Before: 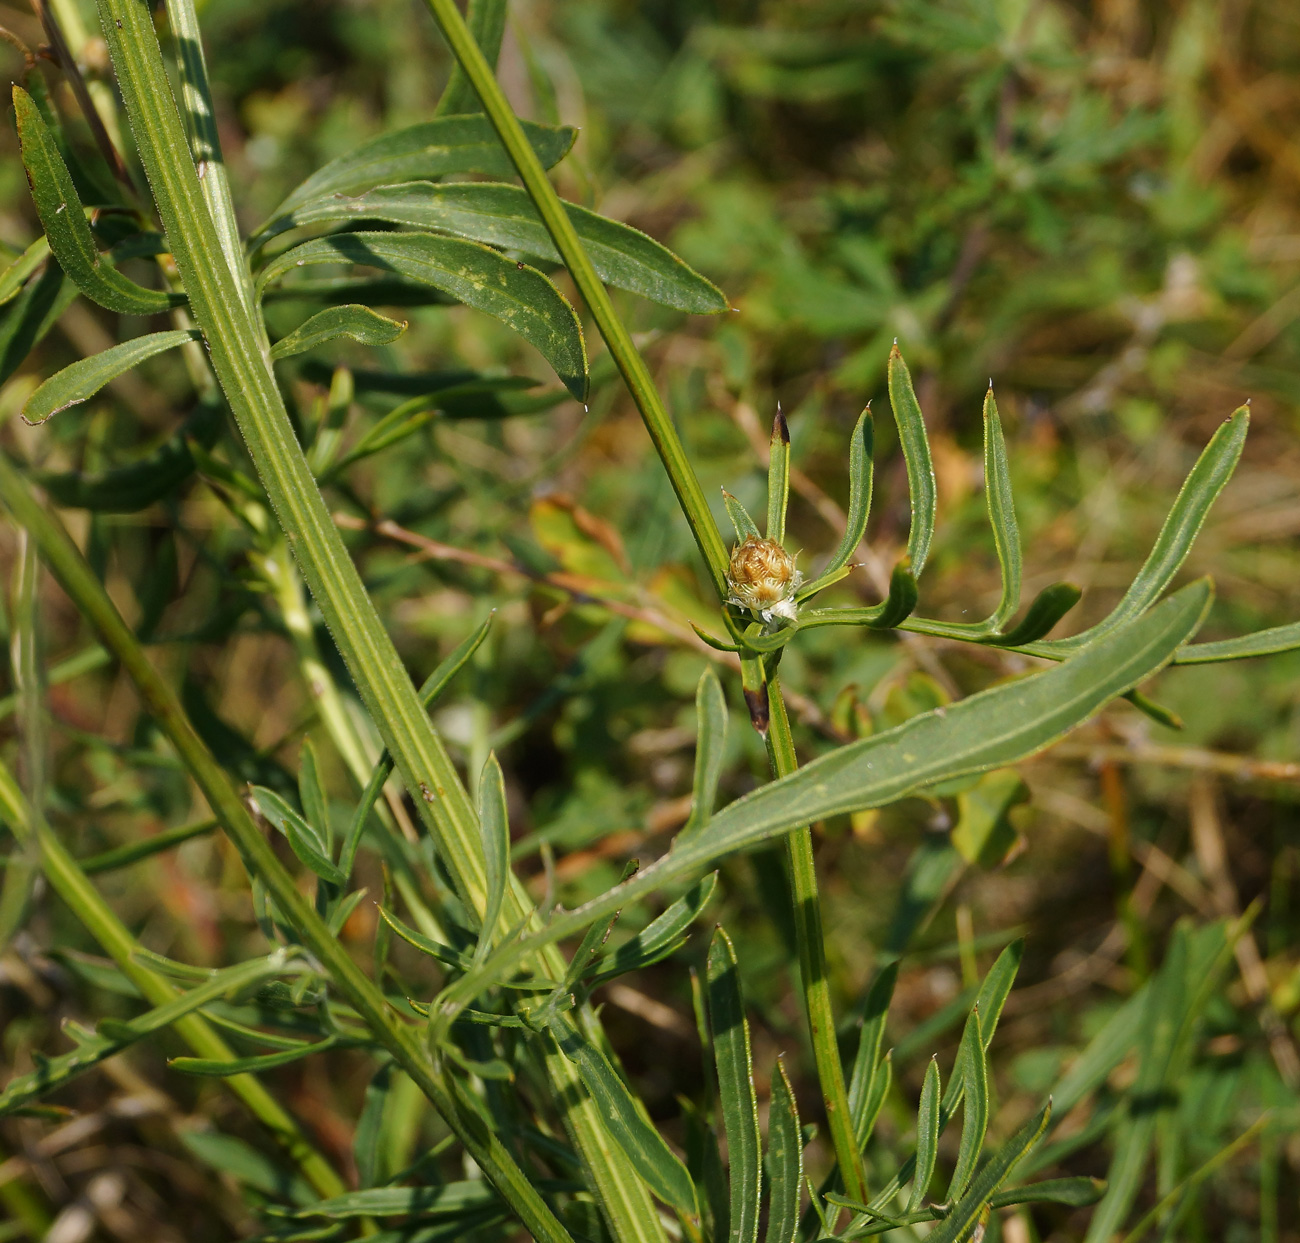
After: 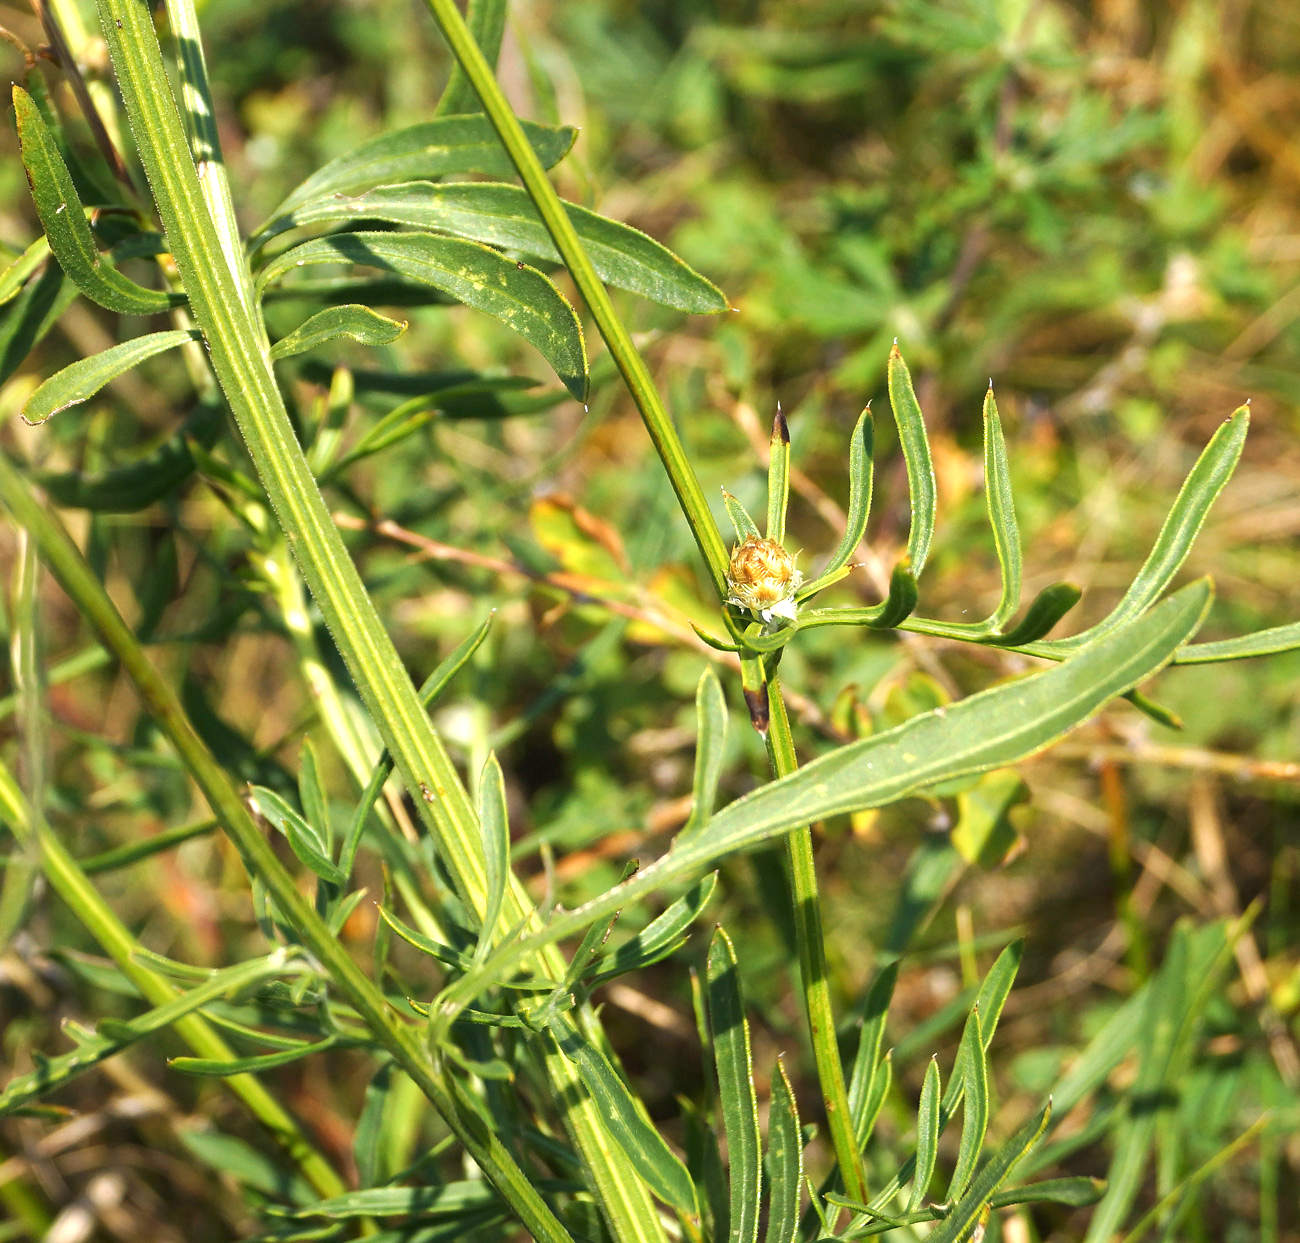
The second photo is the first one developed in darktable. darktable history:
exposure: black level correction 0, exposure 1.187 EV, compensate highlight preservation false
